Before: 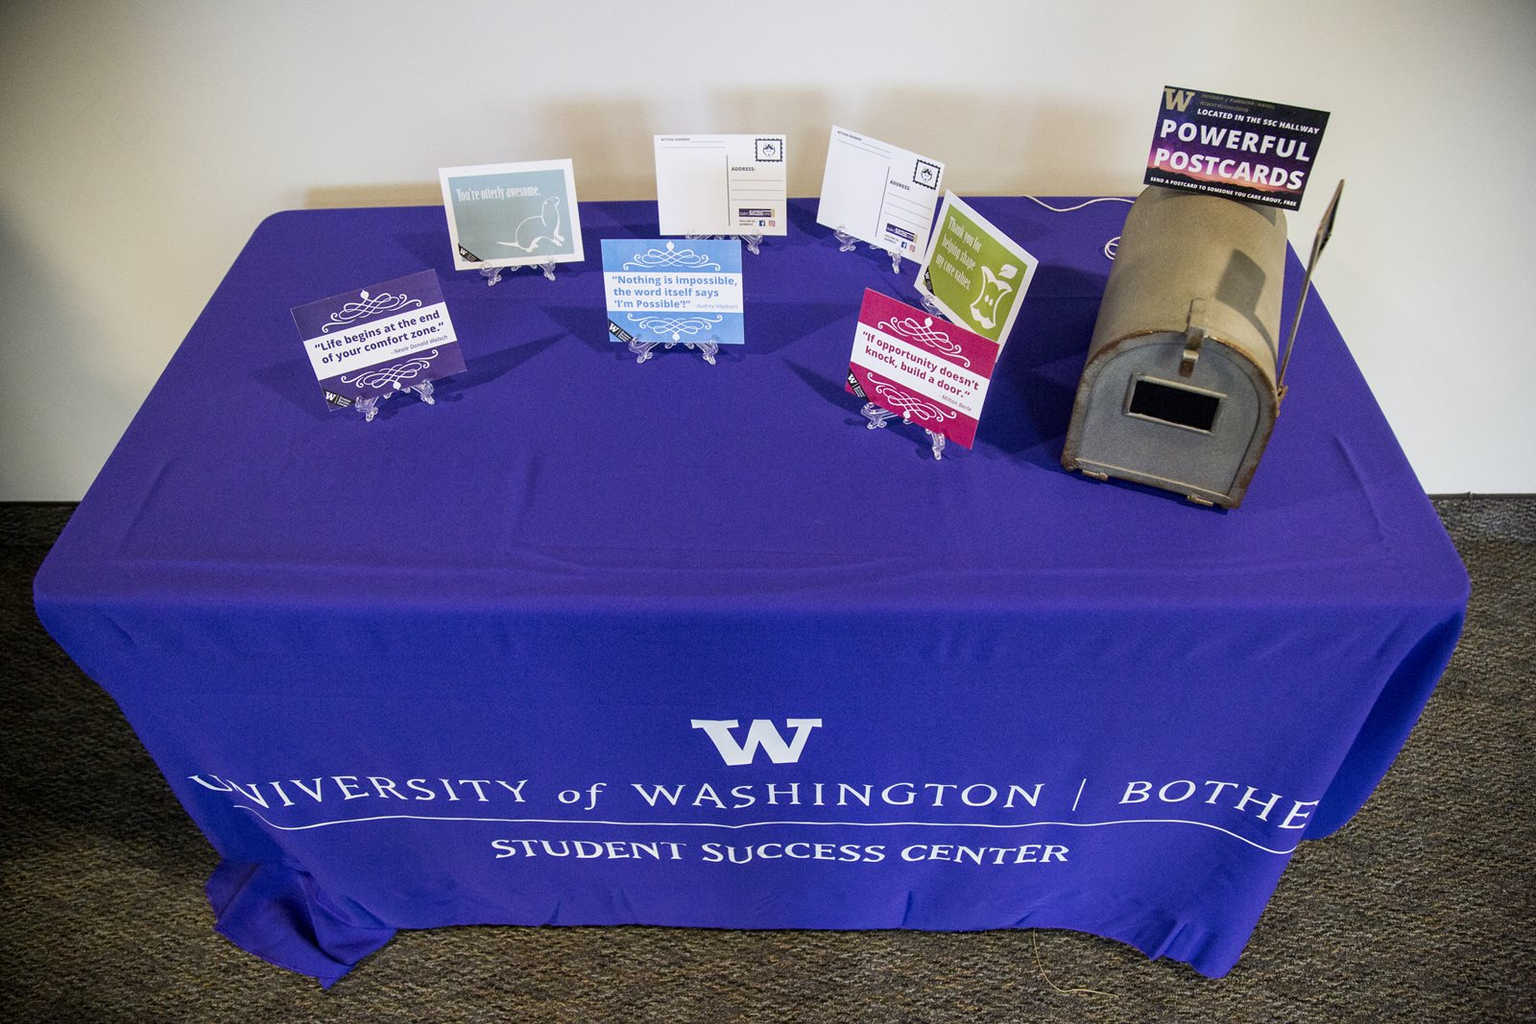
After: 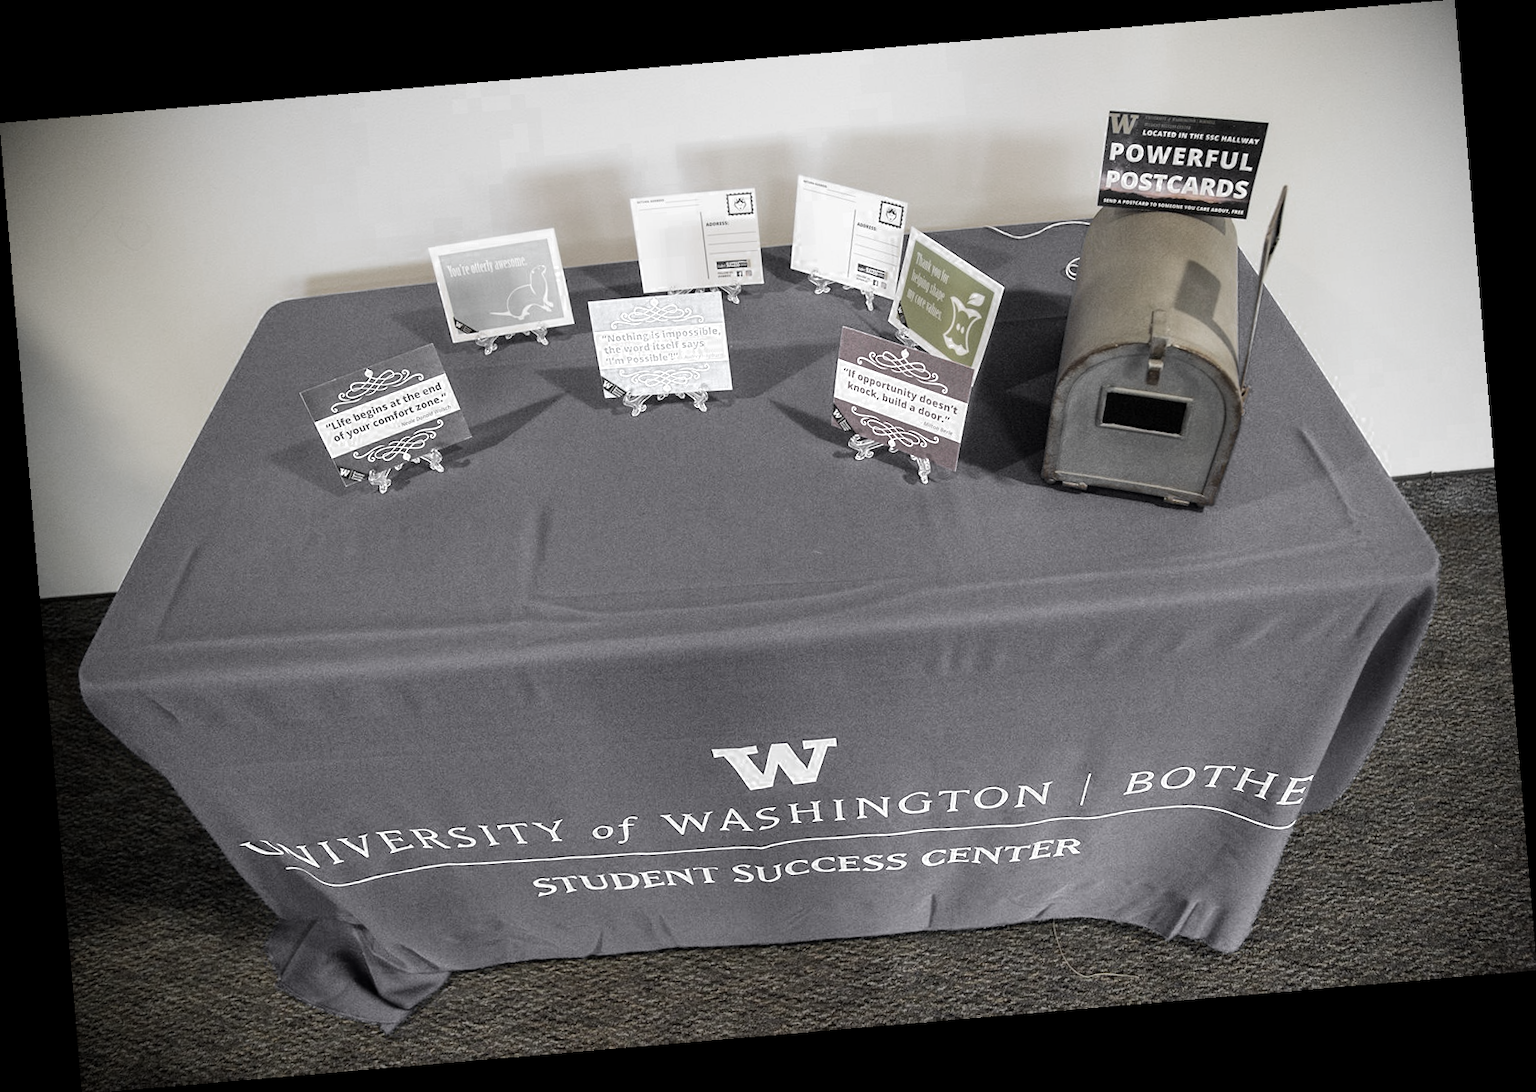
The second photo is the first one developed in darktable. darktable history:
rotate and perspective: rotation -4.86°, automatic cropping off
color zones: curves: ch0 [(0, 0.613) (0.01, 0.613) (0.245, 0.448) (0.498, 0.529) (0.642, 0.665) (0.879, 0.777) (0.99, 0.613)]; ch1 [(0, 0.035) (0.121, 0.189) (0.259, 0.197) (0.415, 0.061) (0.589, 0.022) (0.732, 0.022) (0.857, 0.026) (0.991, 0.053)]
